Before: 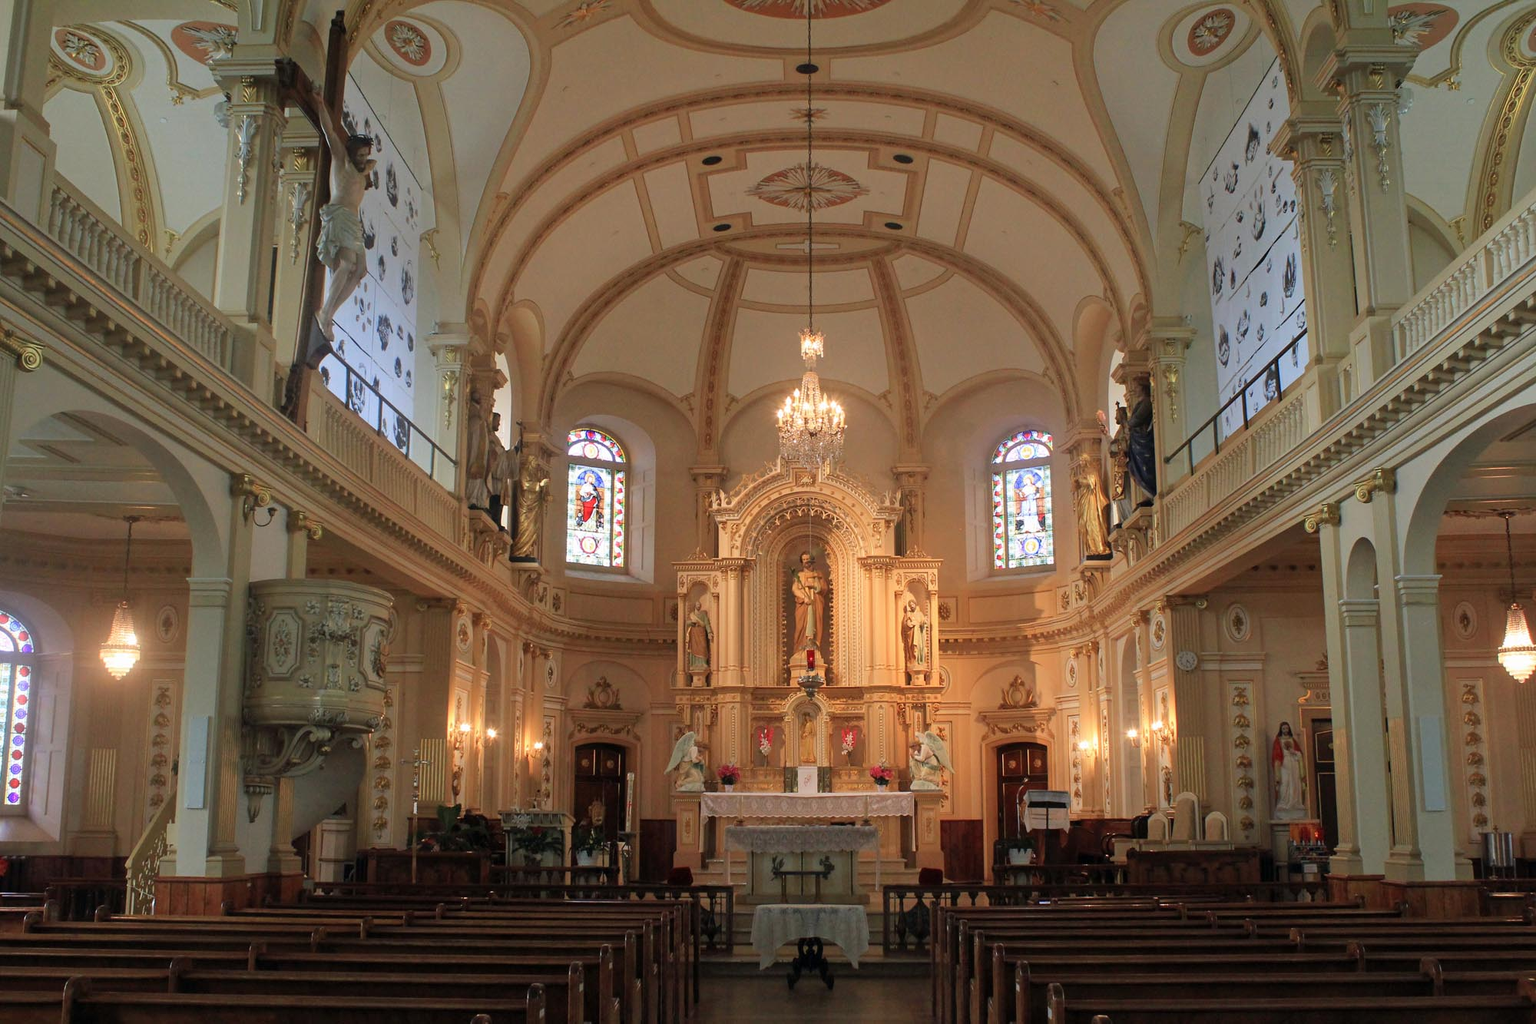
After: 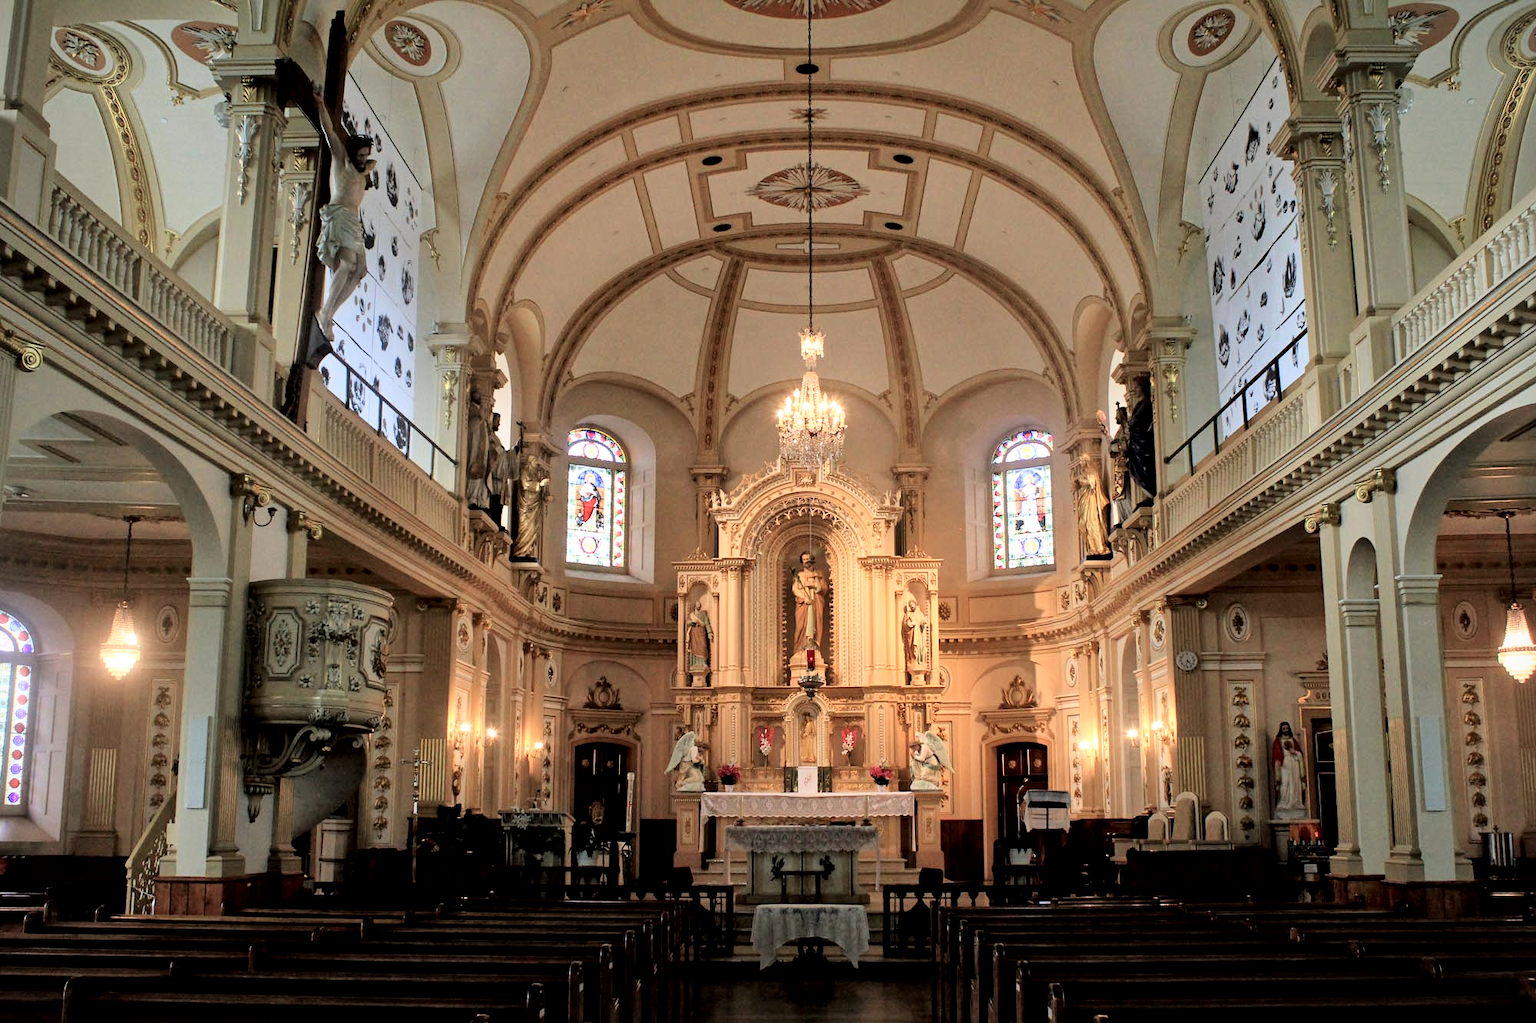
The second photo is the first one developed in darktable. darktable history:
vignetting: fall-off start 97.31%, fall-off radius 78.95%, brightness -0.575, width/height ratio 1.115
tone curve: curves: ch0 [(0, 0) (0.004, 0.001) (0.133, 0.112) (0.325, 0.362) (0.832, 0.893) (1, 1)], color space Lab, independent channels, preserve colors none
filmic rgb: black relative exposure -4.94 EV, white relative exposure 2.82 EV, hardness 3.72
local contrast: mode bilateral grid, contrast 20, coarseness 49, detail 141%, midtone range 0.2
